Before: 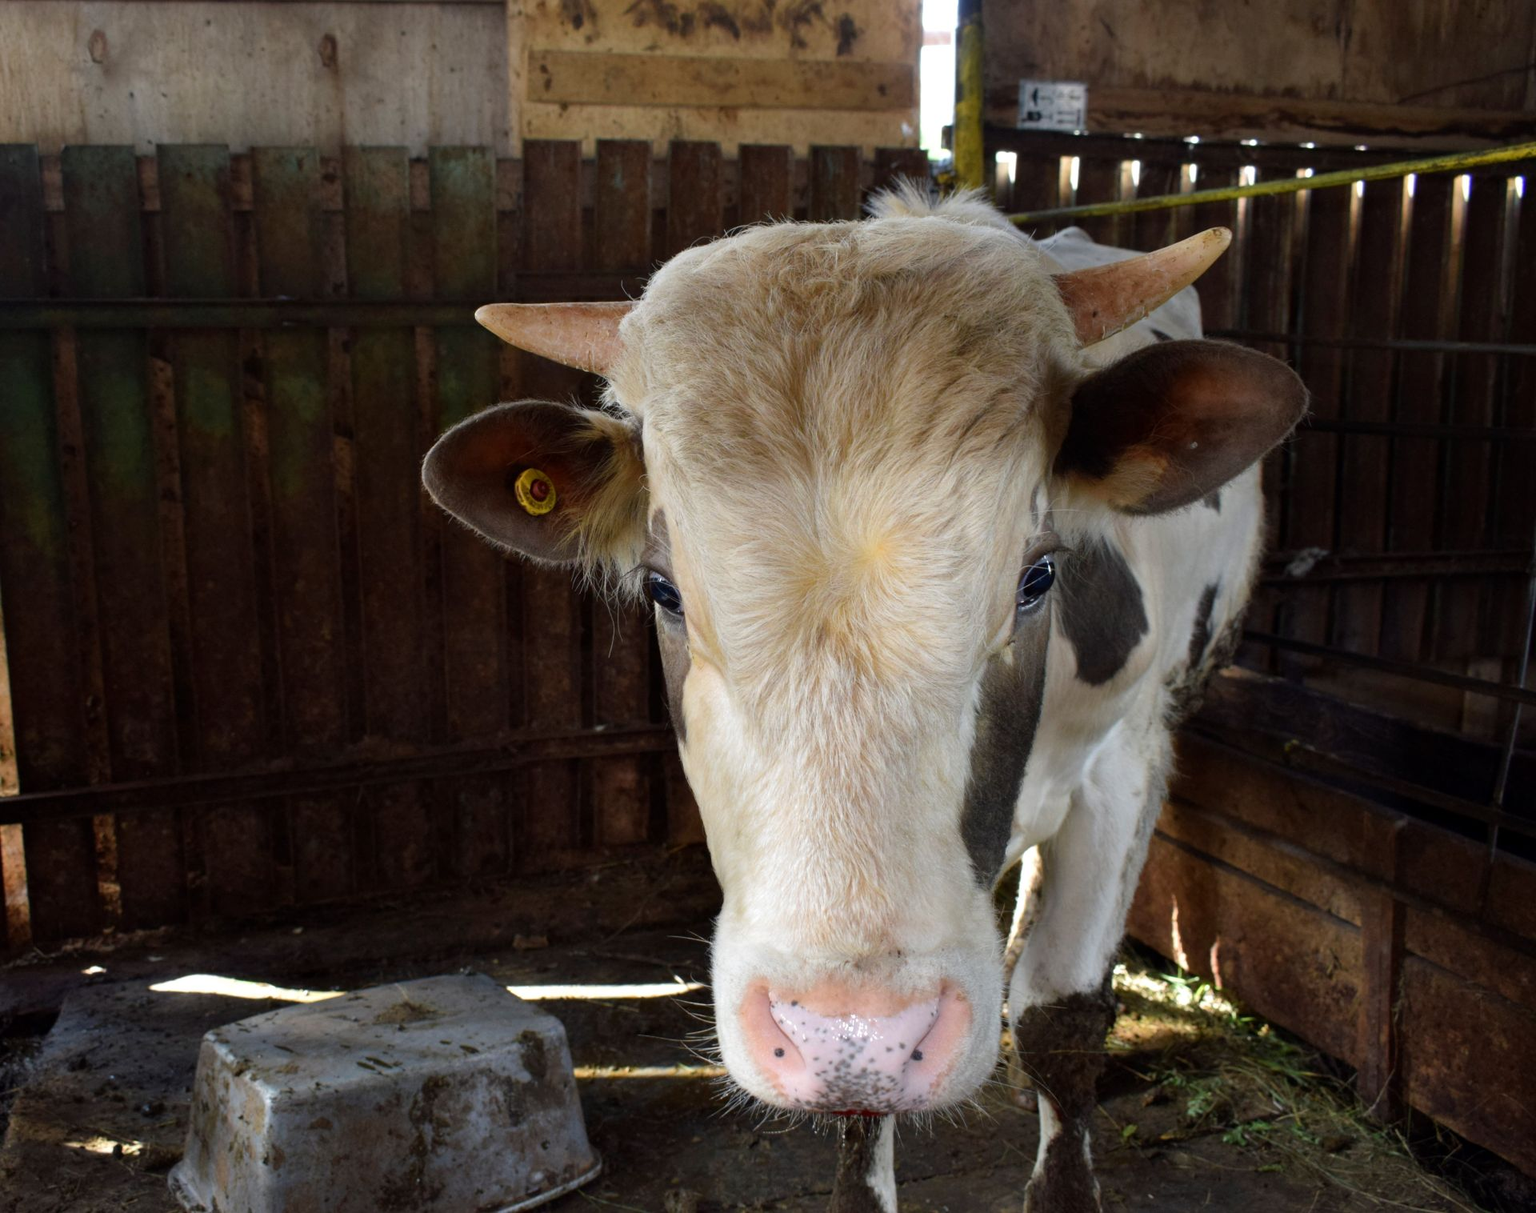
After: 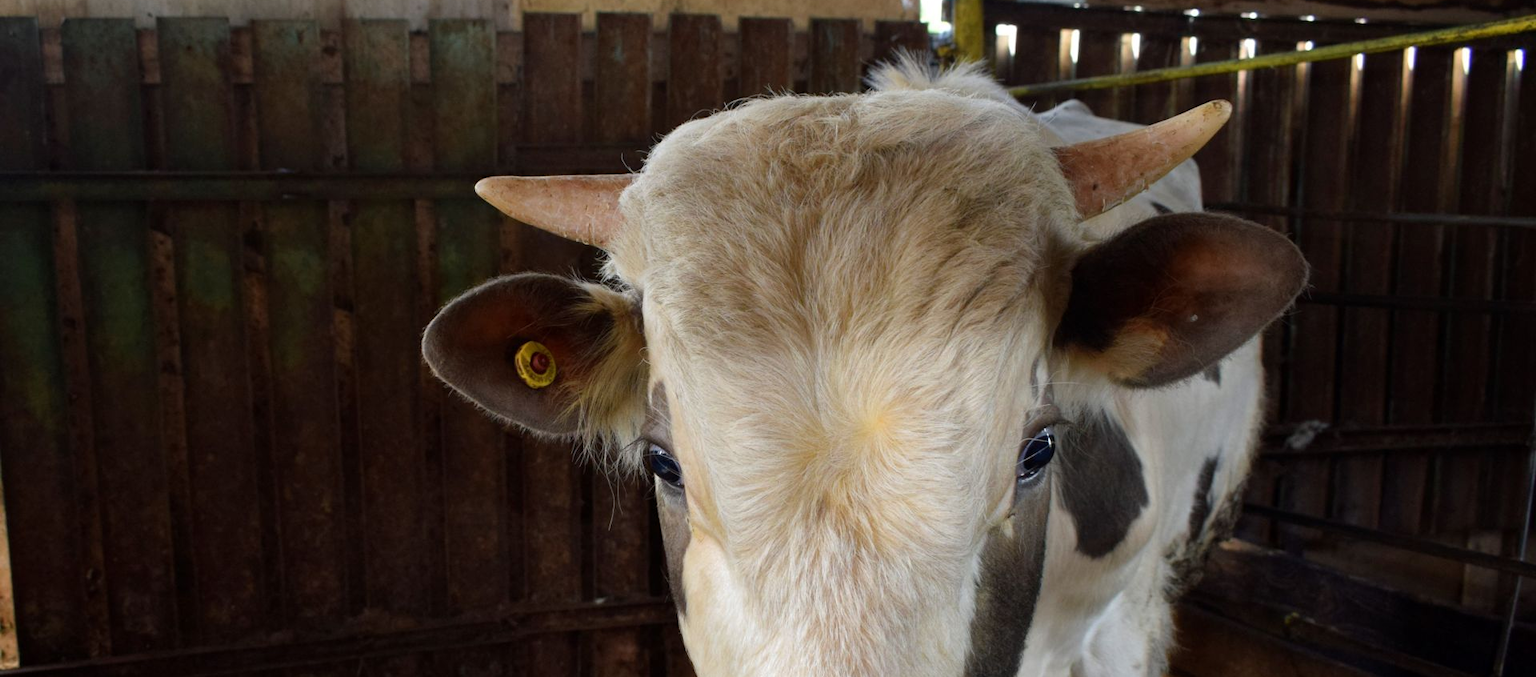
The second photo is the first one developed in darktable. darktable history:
crop and rotate: top 10.511%, bottom 33.579%
